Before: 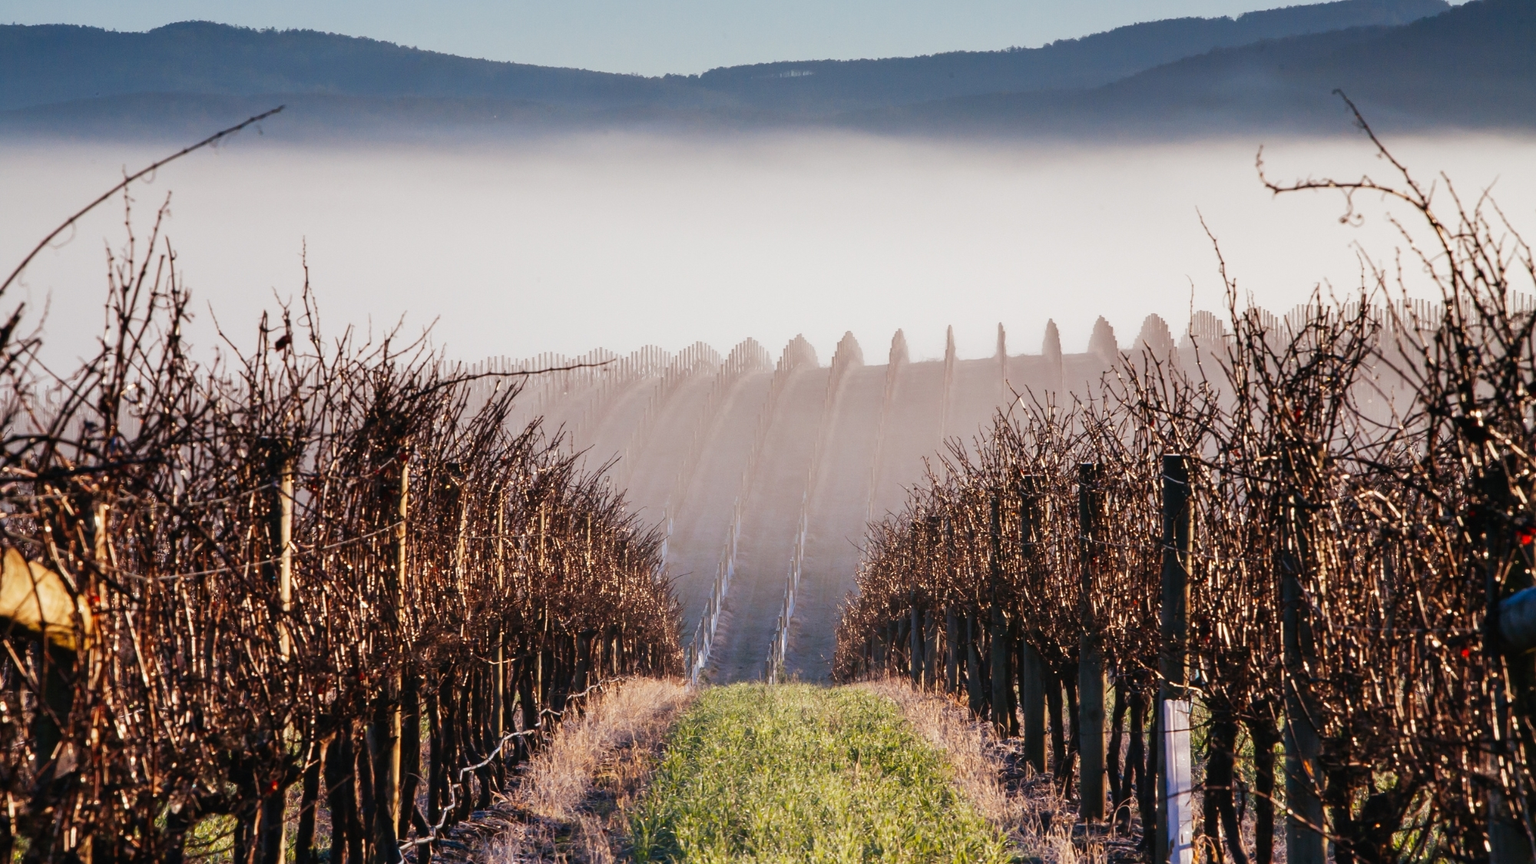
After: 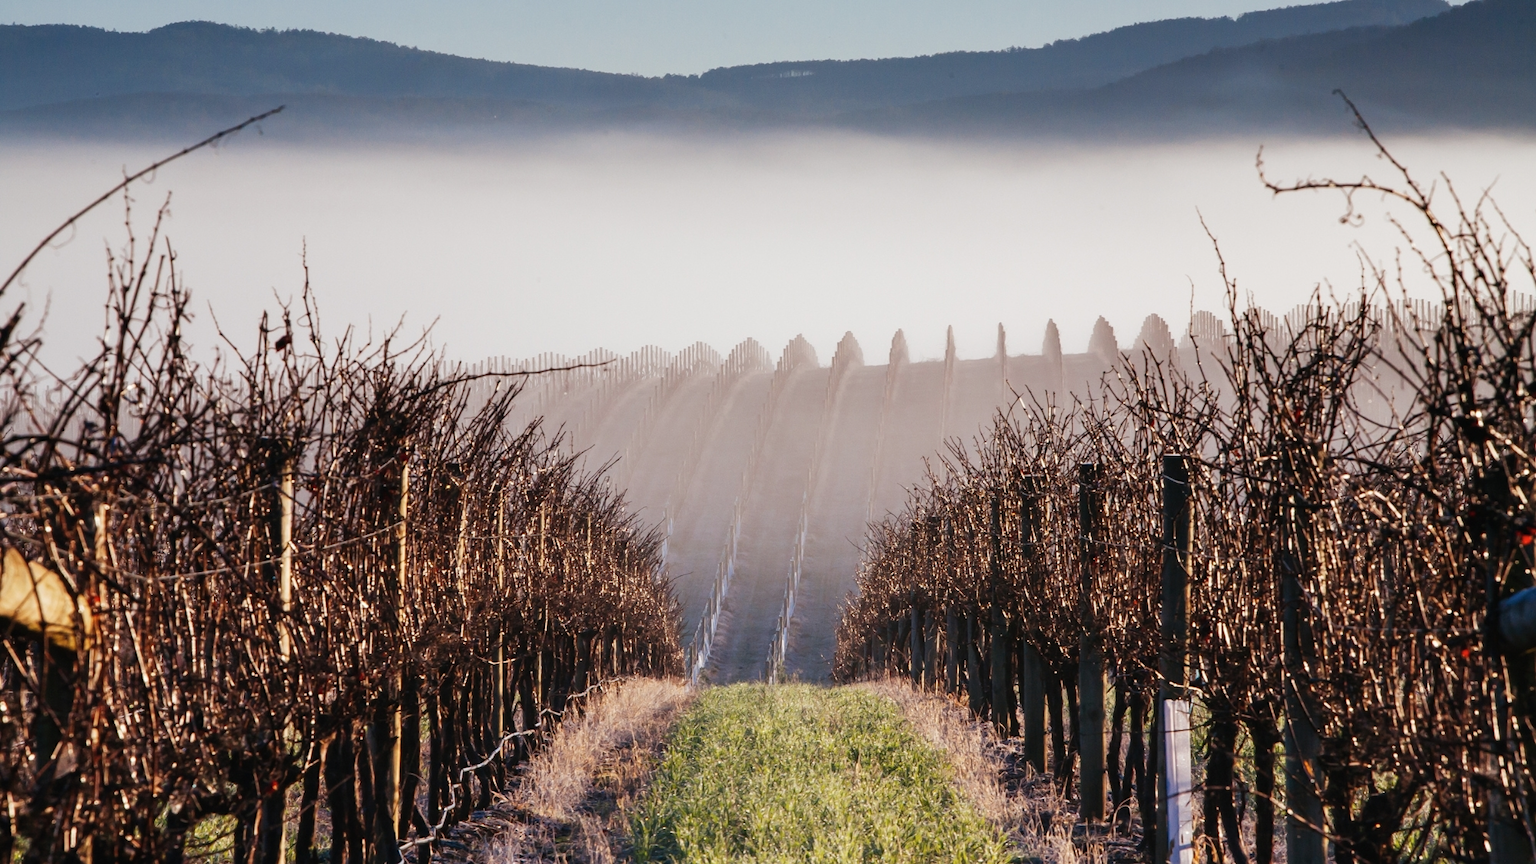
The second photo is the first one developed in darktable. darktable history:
contrast brightness saturation: saturation -0.099
